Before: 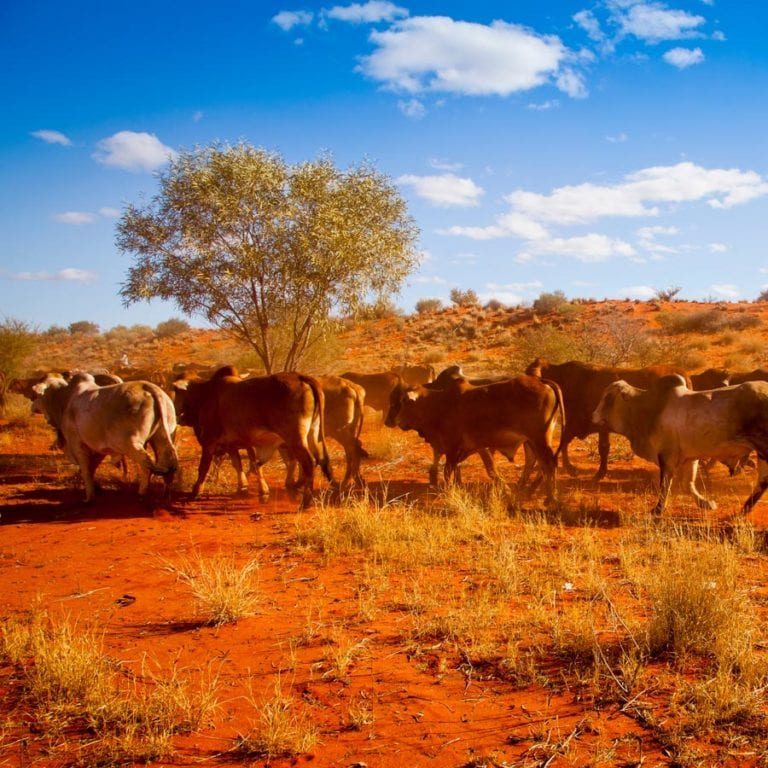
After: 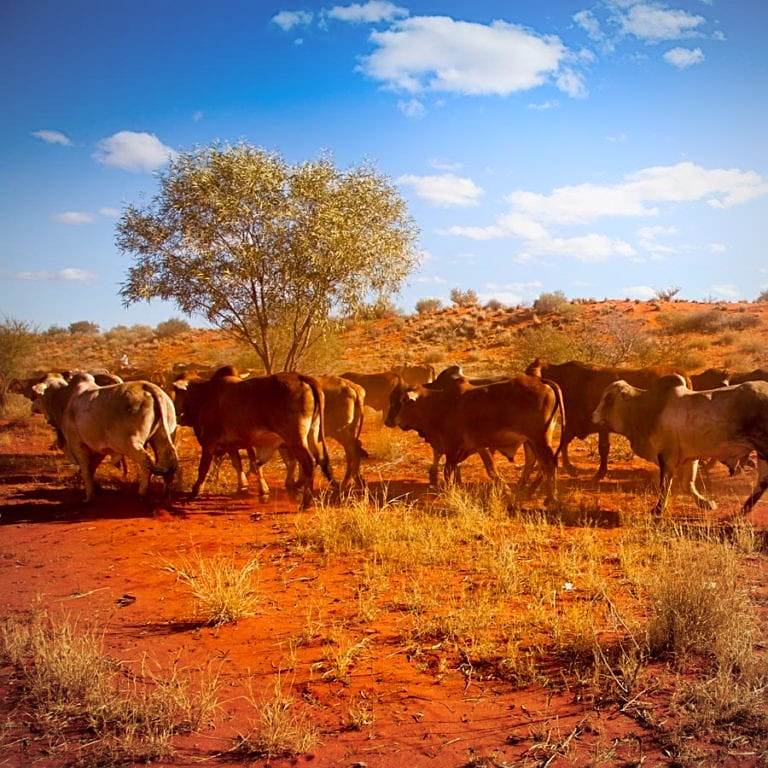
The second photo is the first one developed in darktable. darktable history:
shadows and highlights: shadows -55.25, highlights 87.88, soften with gaussian
vignetting: fall-off radius 94.21%, unbound false
tone equalizer: on, module defaults
sharpen: on, module defaults
exposure: compensate highlight preservation false
